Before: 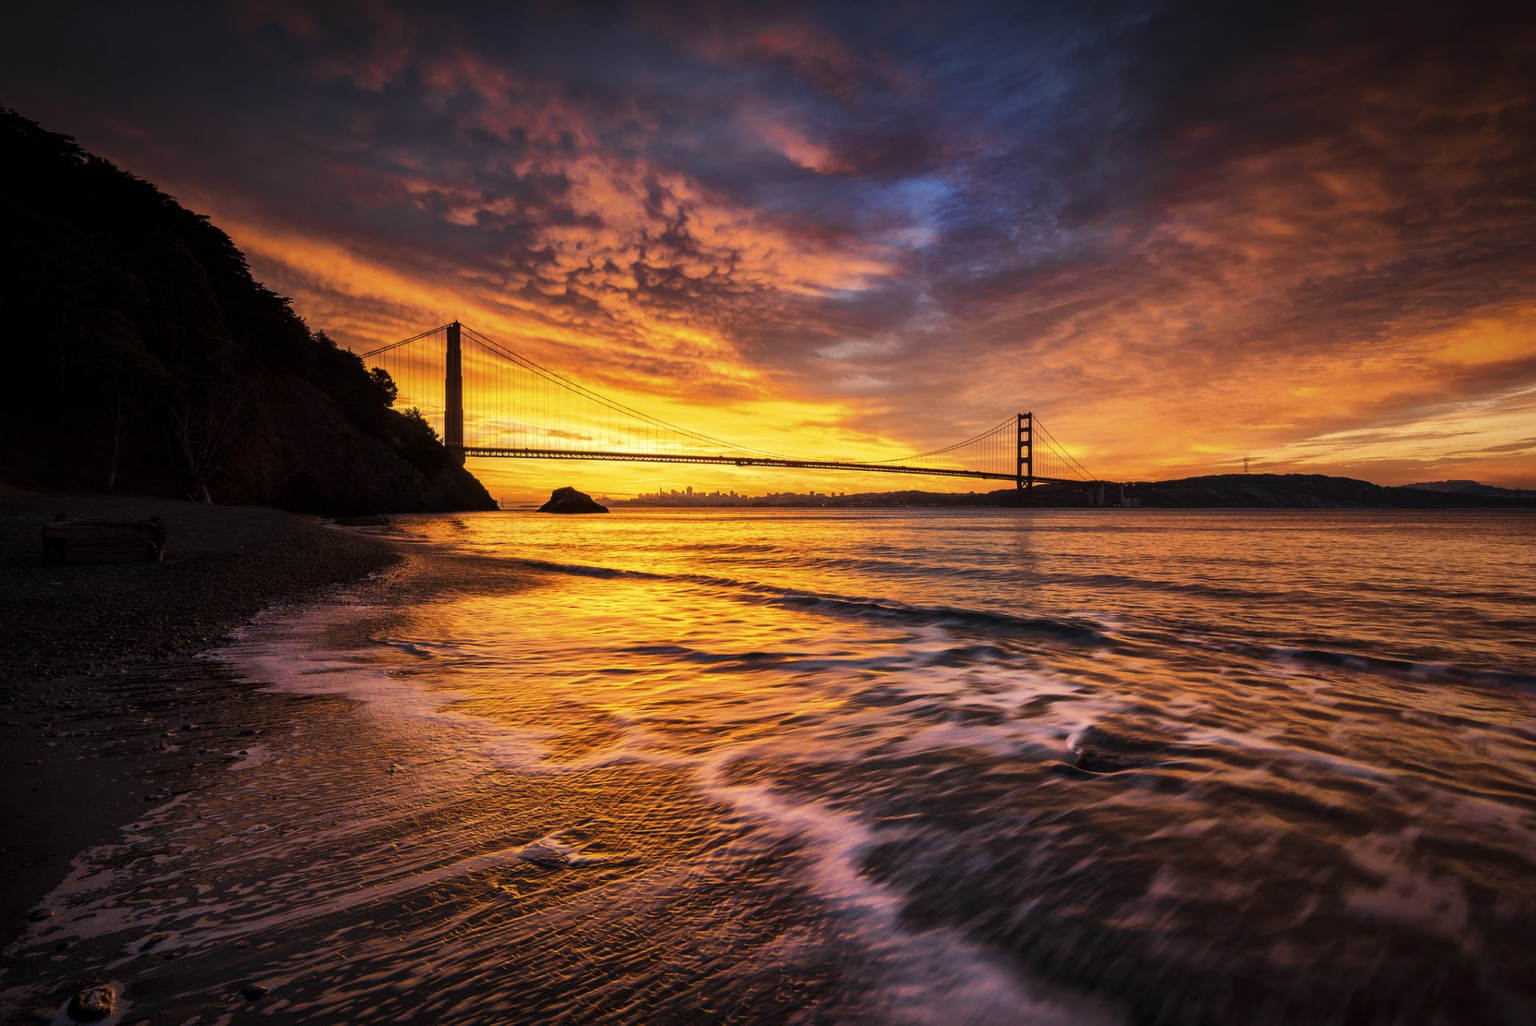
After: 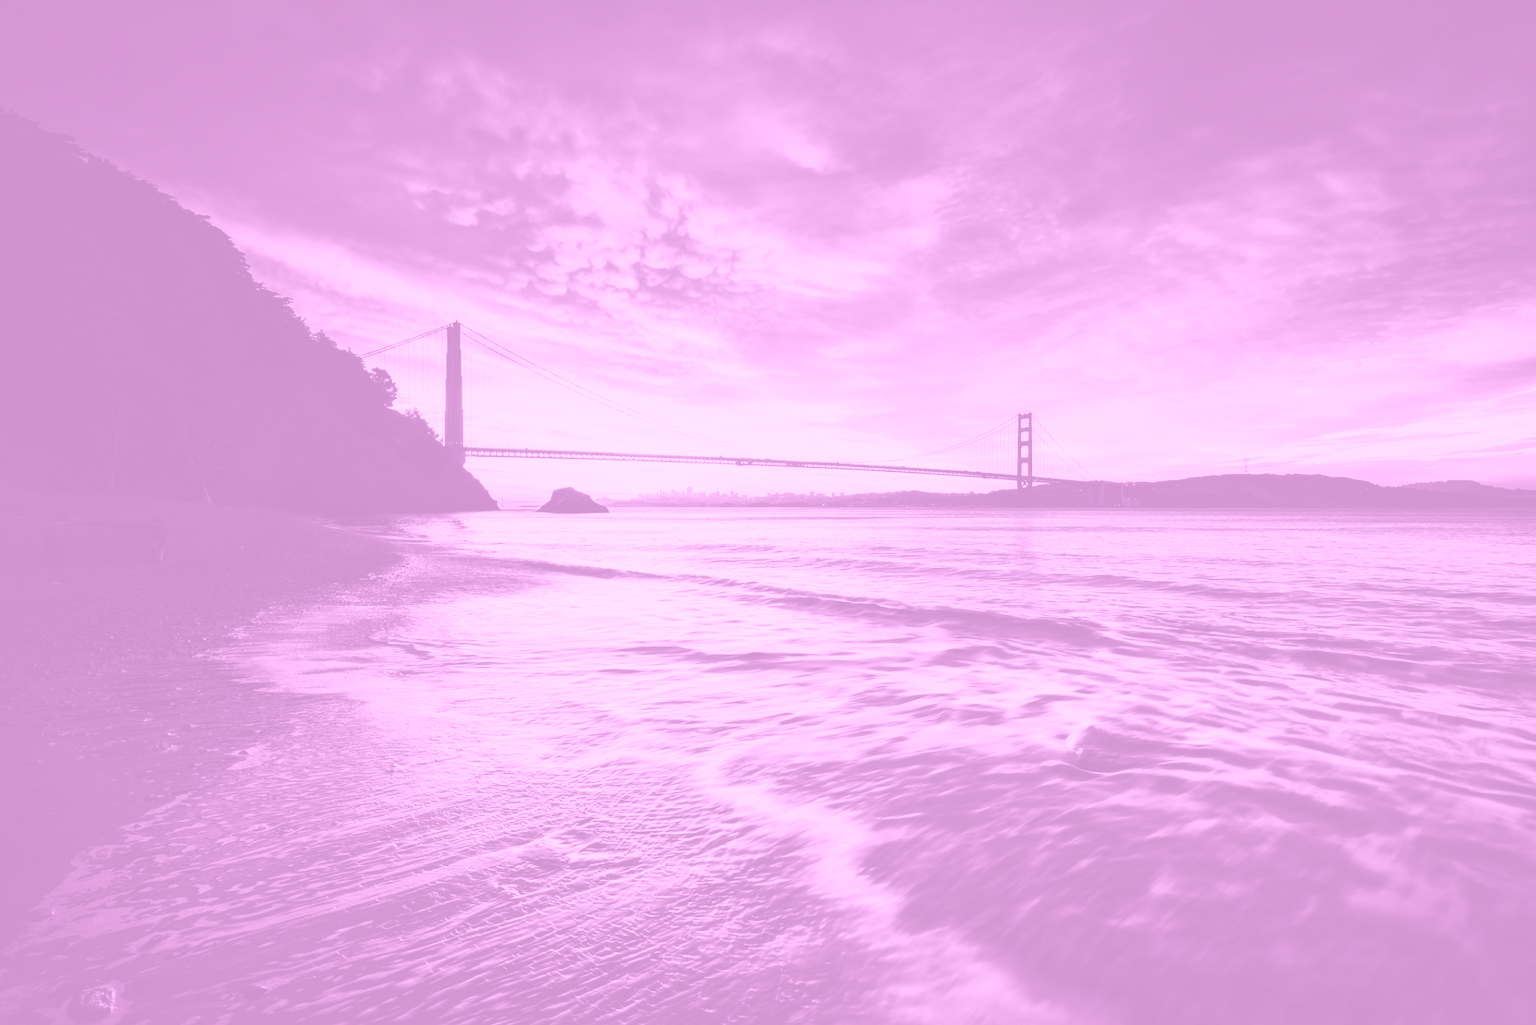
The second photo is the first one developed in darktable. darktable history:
colorize: hue 331.2°, saturation 75%, source mix 30.28%, lightness 70.52%, version 1
base curve: curves: ch0 [(0, 0) (0.036, 0.037) (0.121, 0.228) (0.46, 0.76) (0.859, 0.983) (1, 1)], preserve colors none
